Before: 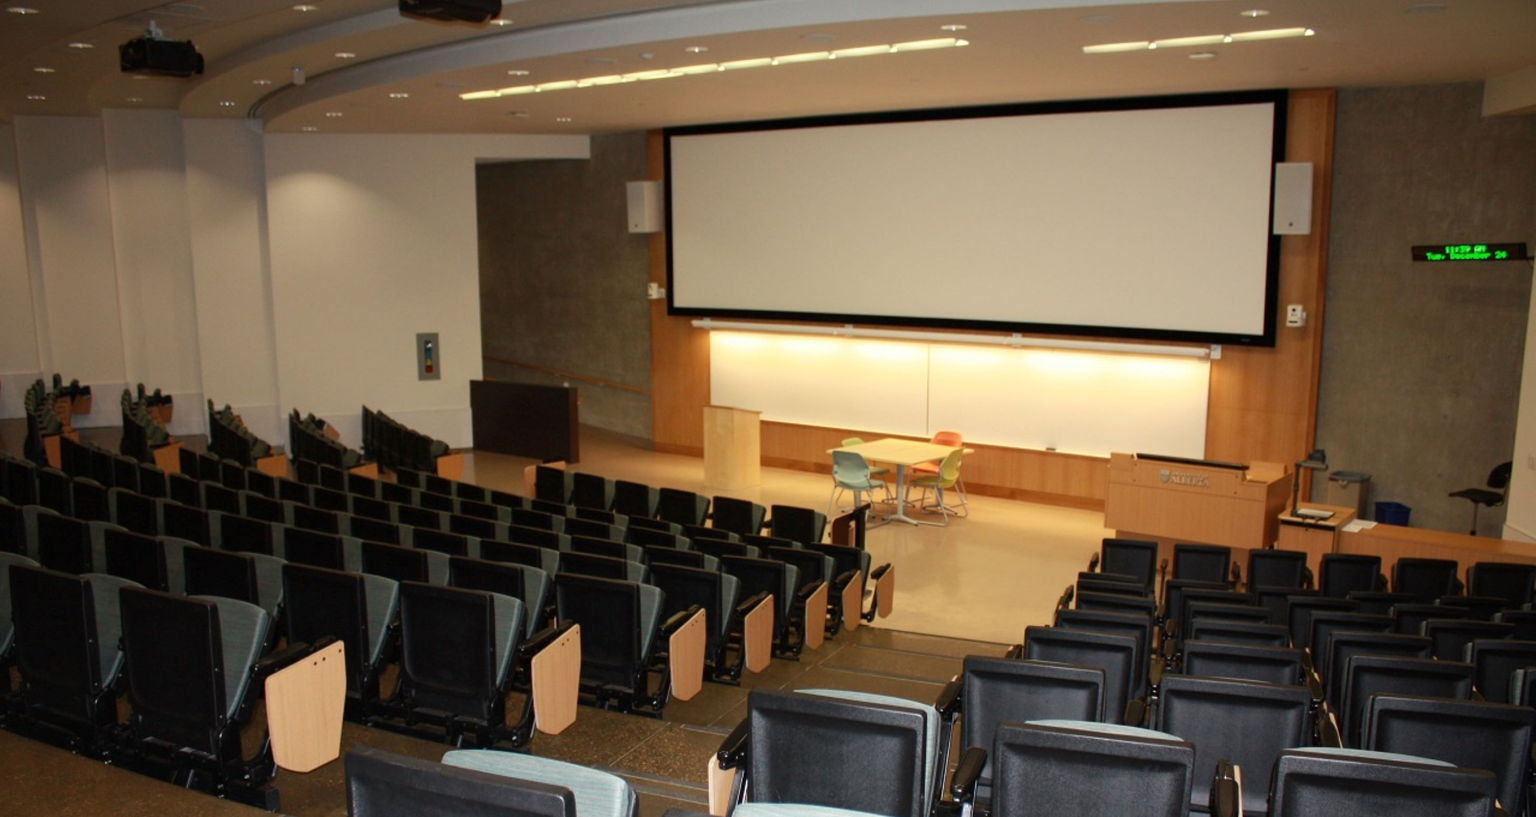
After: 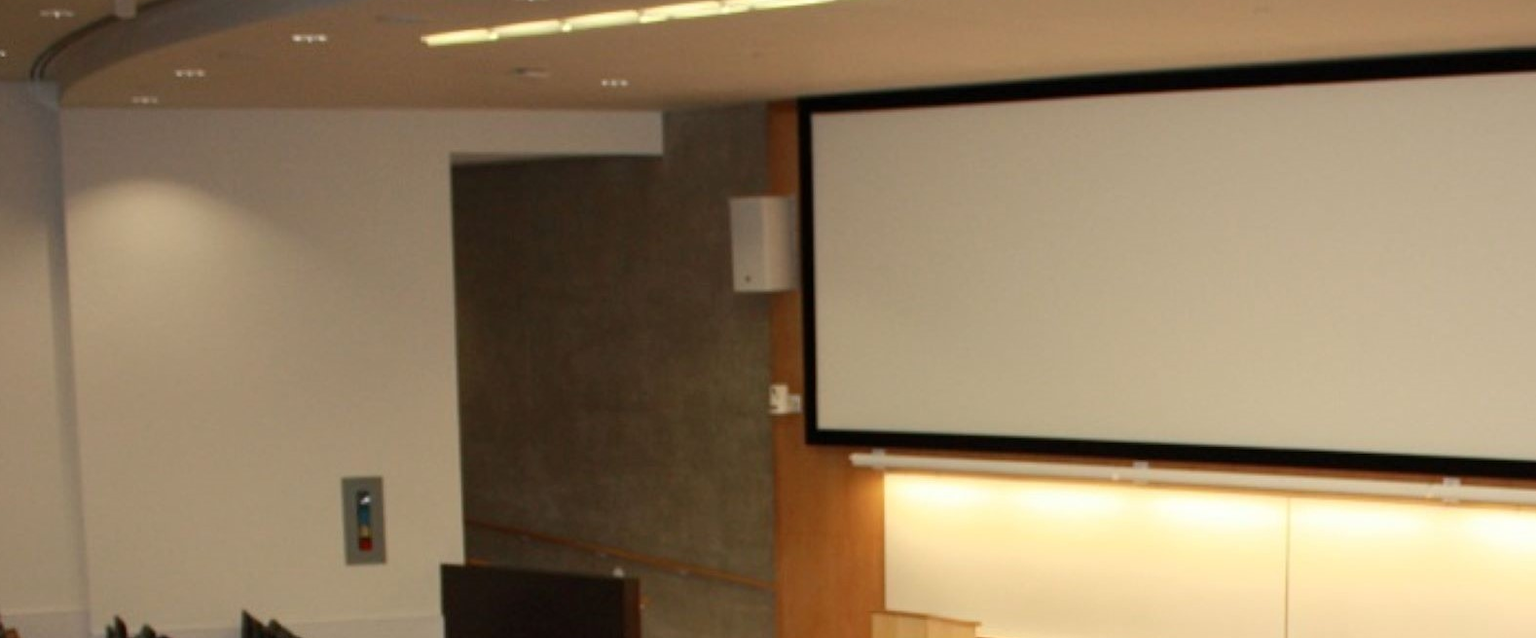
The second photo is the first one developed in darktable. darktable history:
crop: left 15.085%, top 9.156%, right 30.751%, bottom 48.508%
